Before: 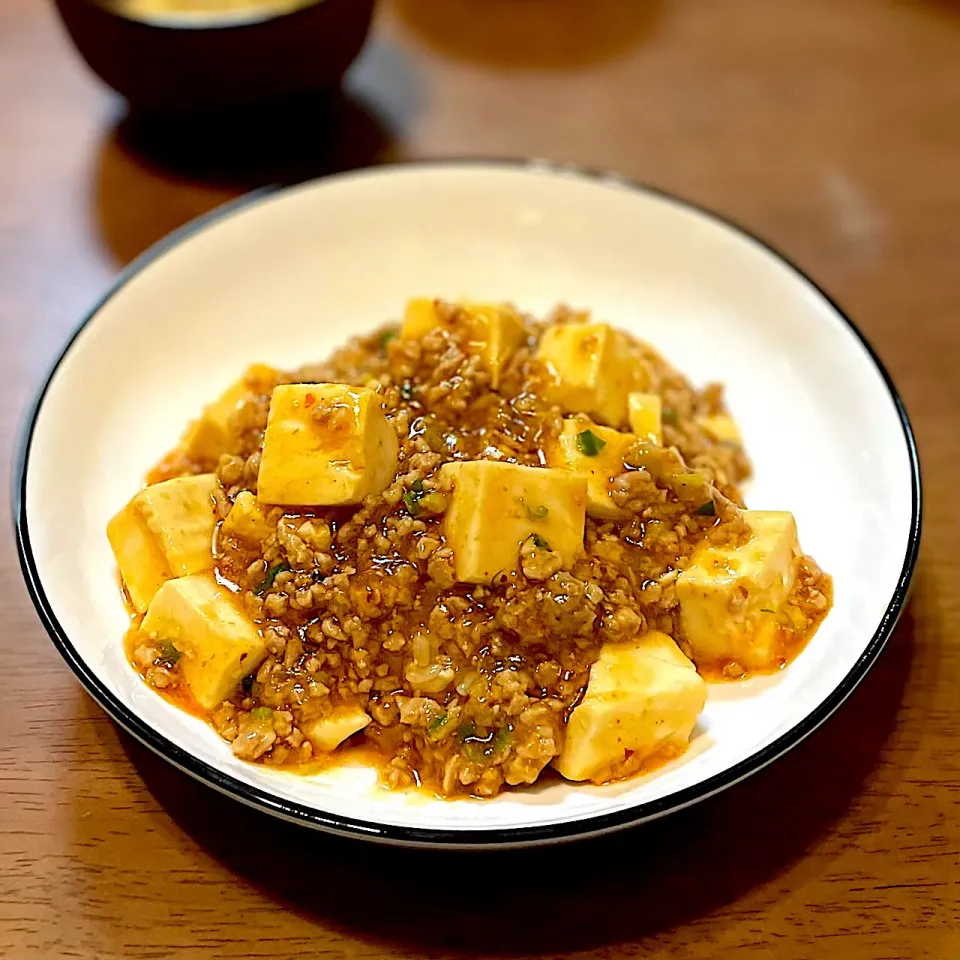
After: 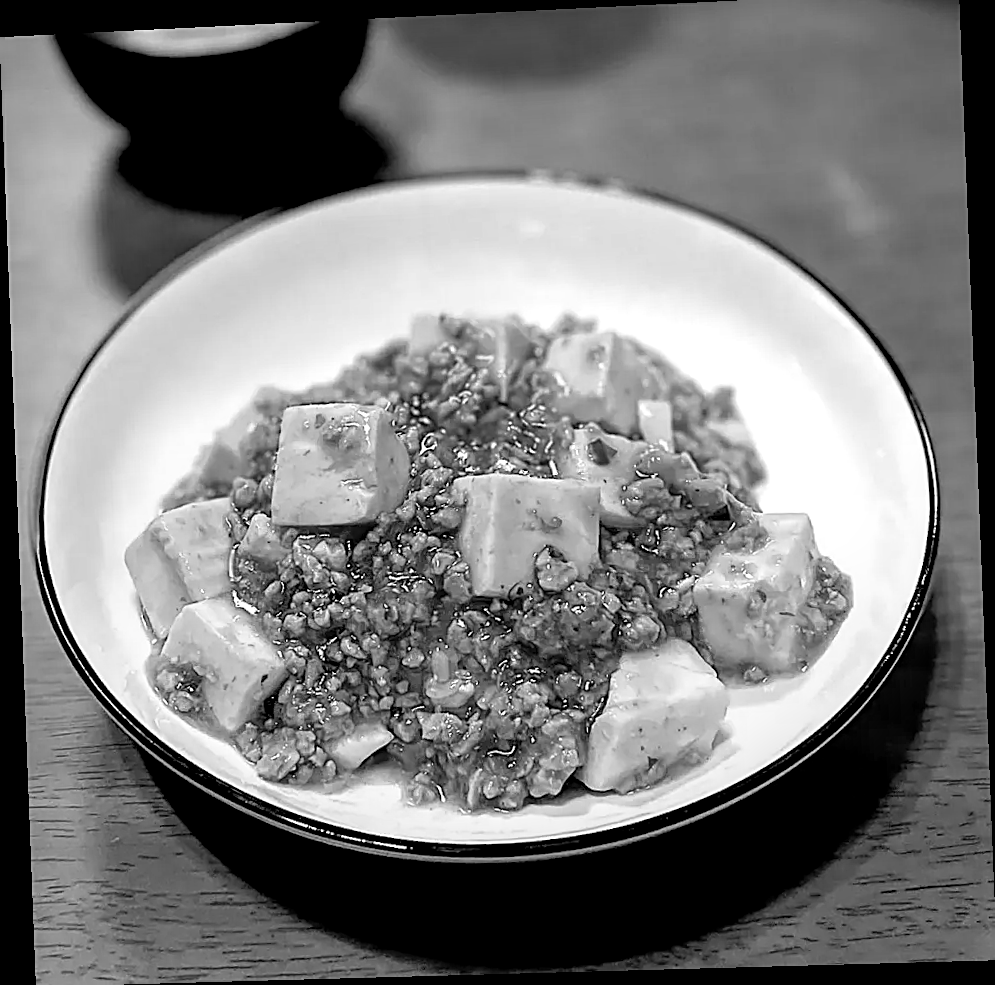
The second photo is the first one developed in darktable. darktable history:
sharpen: on, module defaults
monochrome: a 2.21, b -1.33, size 2.2
crop: top 1.049%, right 0.001%
rotate and perspective: rotation -2.22°, lens shift (horizontal) -0.022, automatic cropping off
local contrast: on, module defaults
exposure: black level correction 0.009, exposure 0.119 EV, compensate highlight preservation false
